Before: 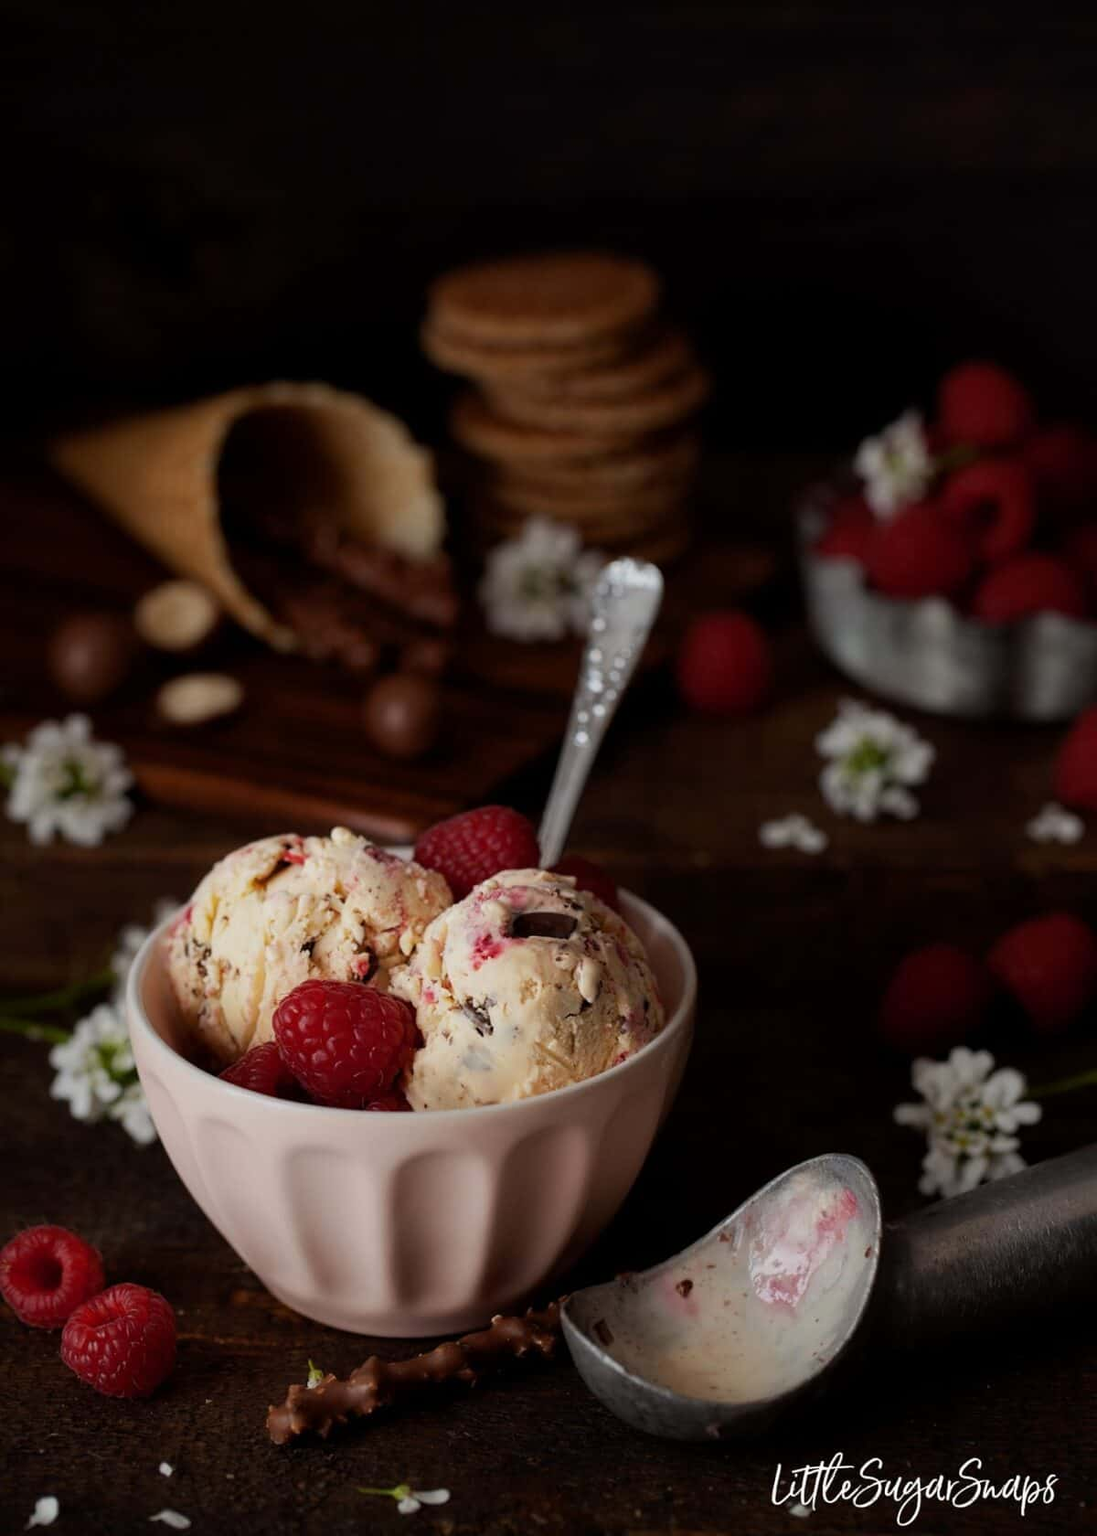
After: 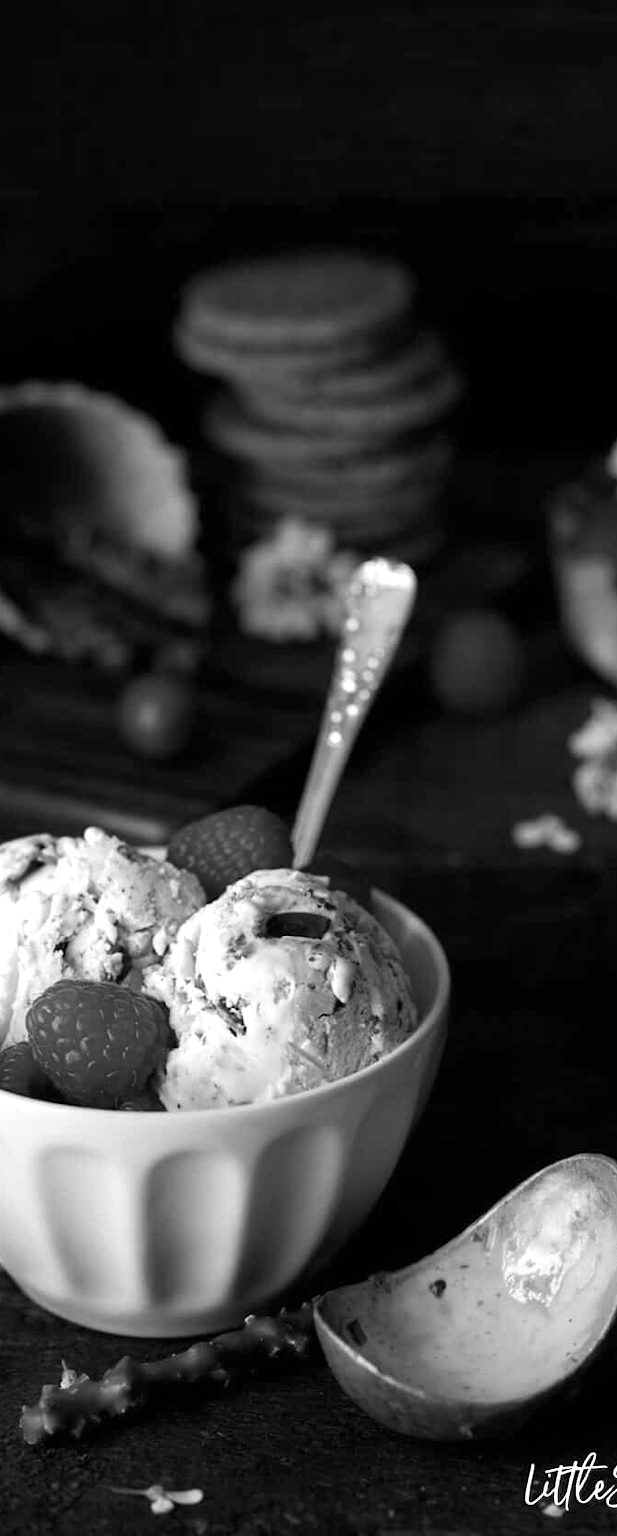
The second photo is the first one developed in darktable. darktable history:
exposure: exposure 1 EV, compensate highlight preservation false
crop and rotate: left 22.516%, right 21.234%
color calibration: output gray [0.22, 0.42, 0.37, 0], gray › normalize channels true, illuminant same as pipeline (D50), adaptation XYZ, x 0.346, y 0.359, gamut compression 0
color balance rgb: linear chroma grading › global chroma 13.3%, global vibrance 41.49%
